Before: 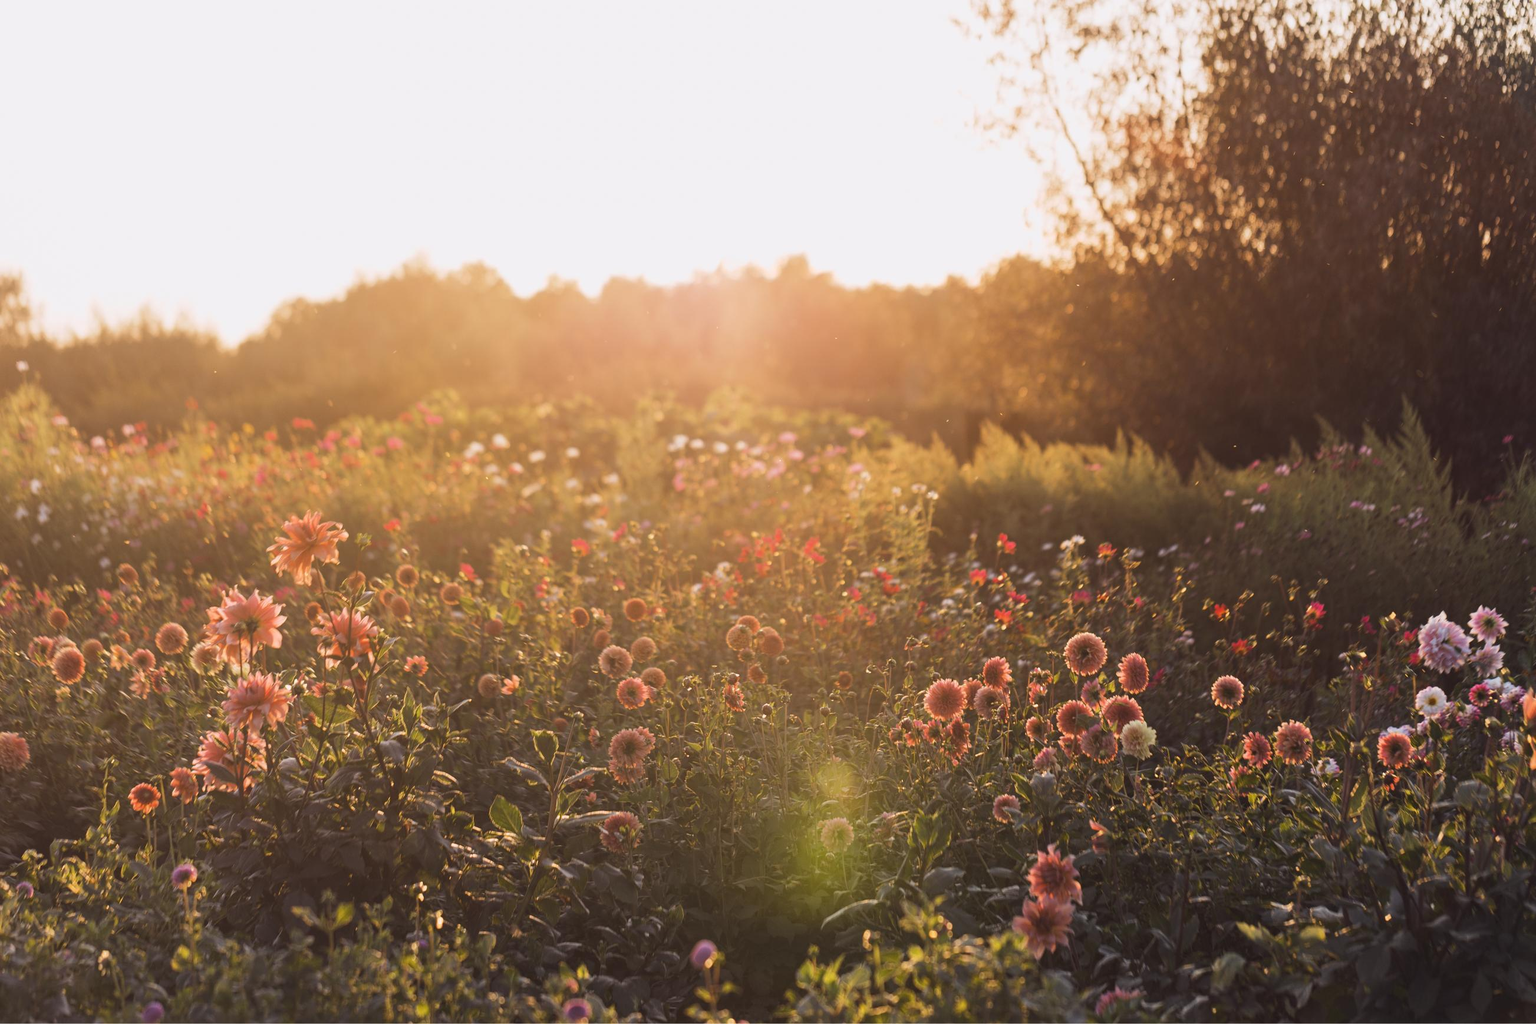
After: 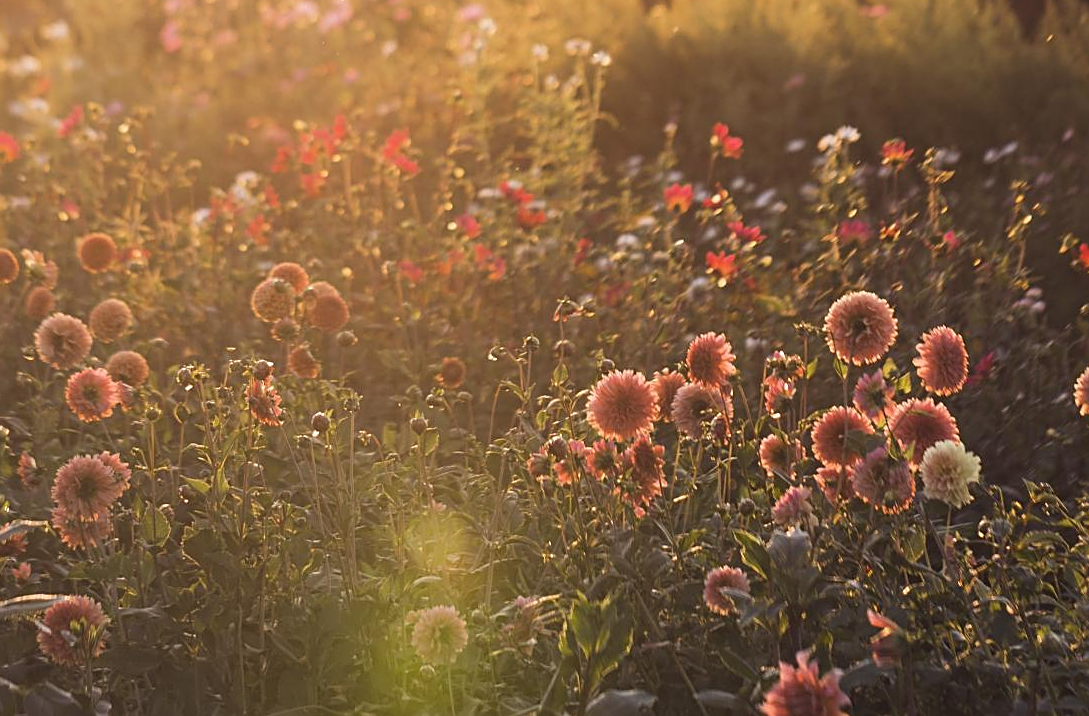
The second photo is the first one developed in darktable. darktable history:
crop: left 37.661%, top 45.05%, right 20.516%, bottom 13.702%
sharpen: on, module defaults
